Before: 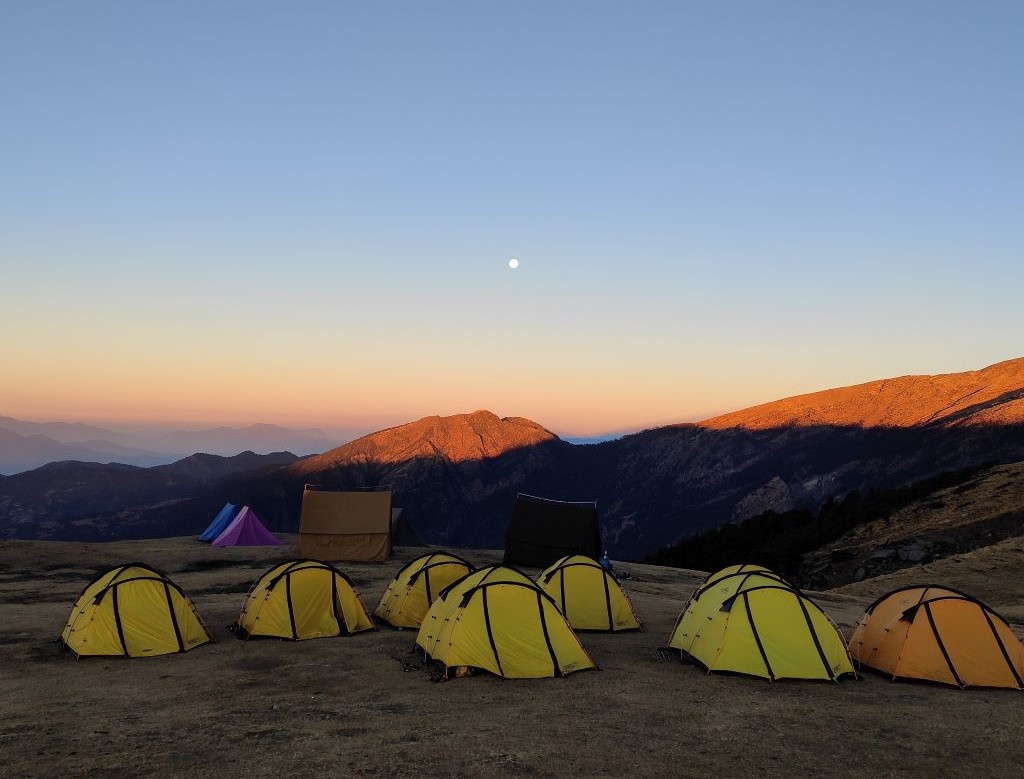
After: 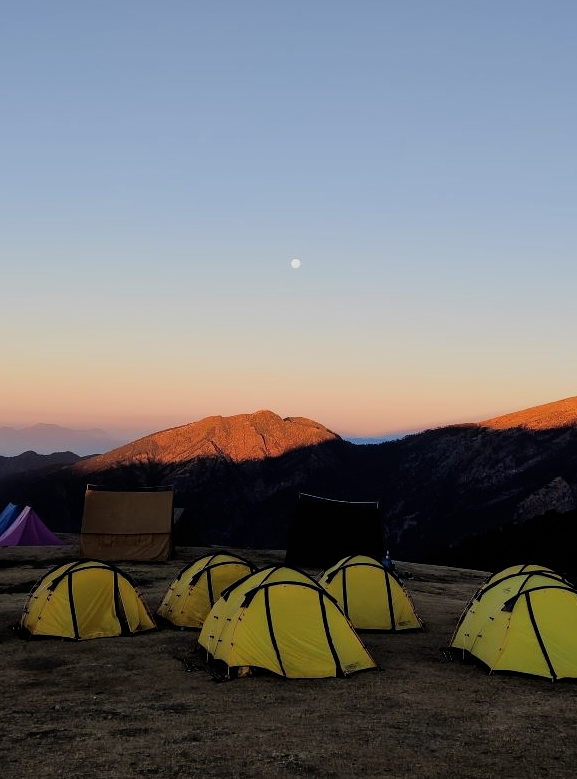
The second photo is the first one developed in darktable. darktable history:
tone equalizer: on, module defaults
filmic rgb: black relative exposure -7.65 EV, white relative exposure 3.97 EV, threshold 2.95 EV, hardness 4.01, contrast 1.095, highlights saturation mix -31.09%, enable highlight reconstruction true
crop: left 21.356%, right 22.248%
exposure: compensate exposure bias true, compensate highlight preservation false
